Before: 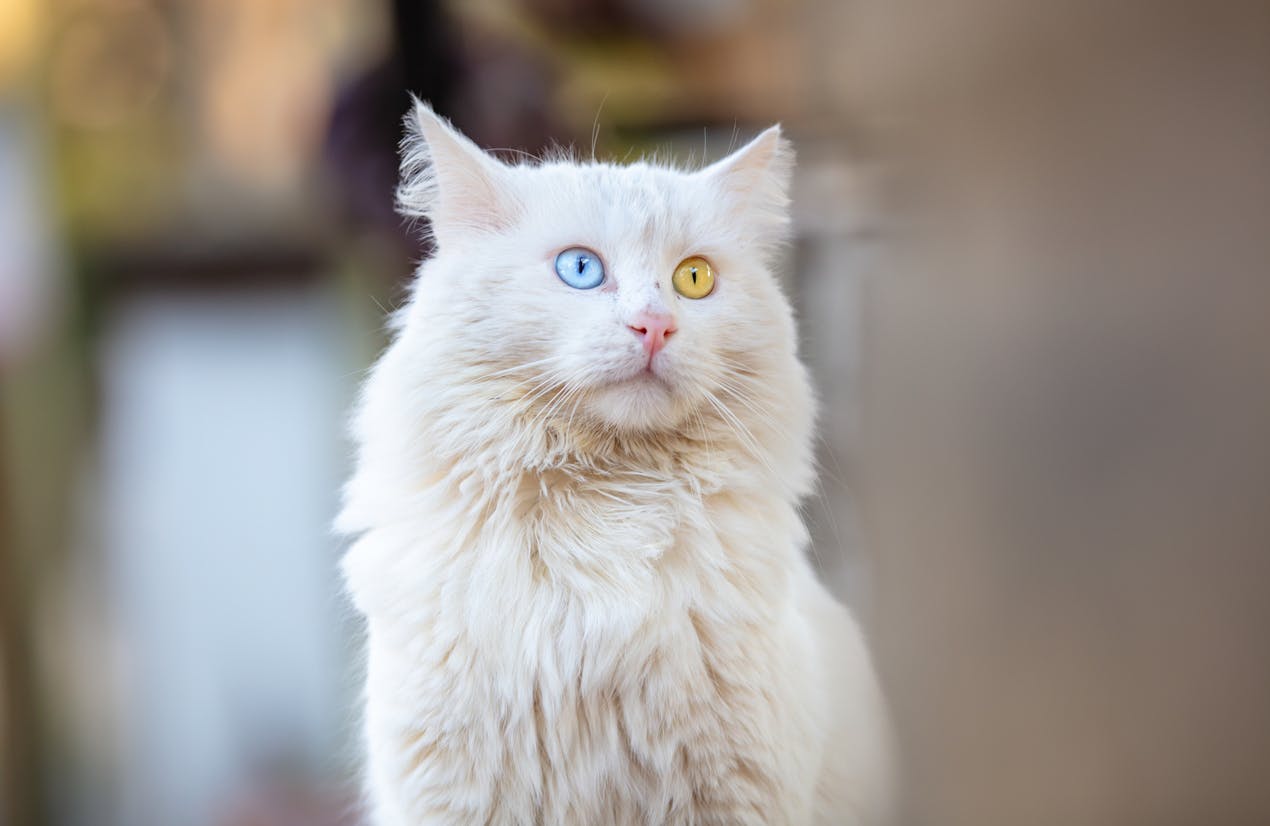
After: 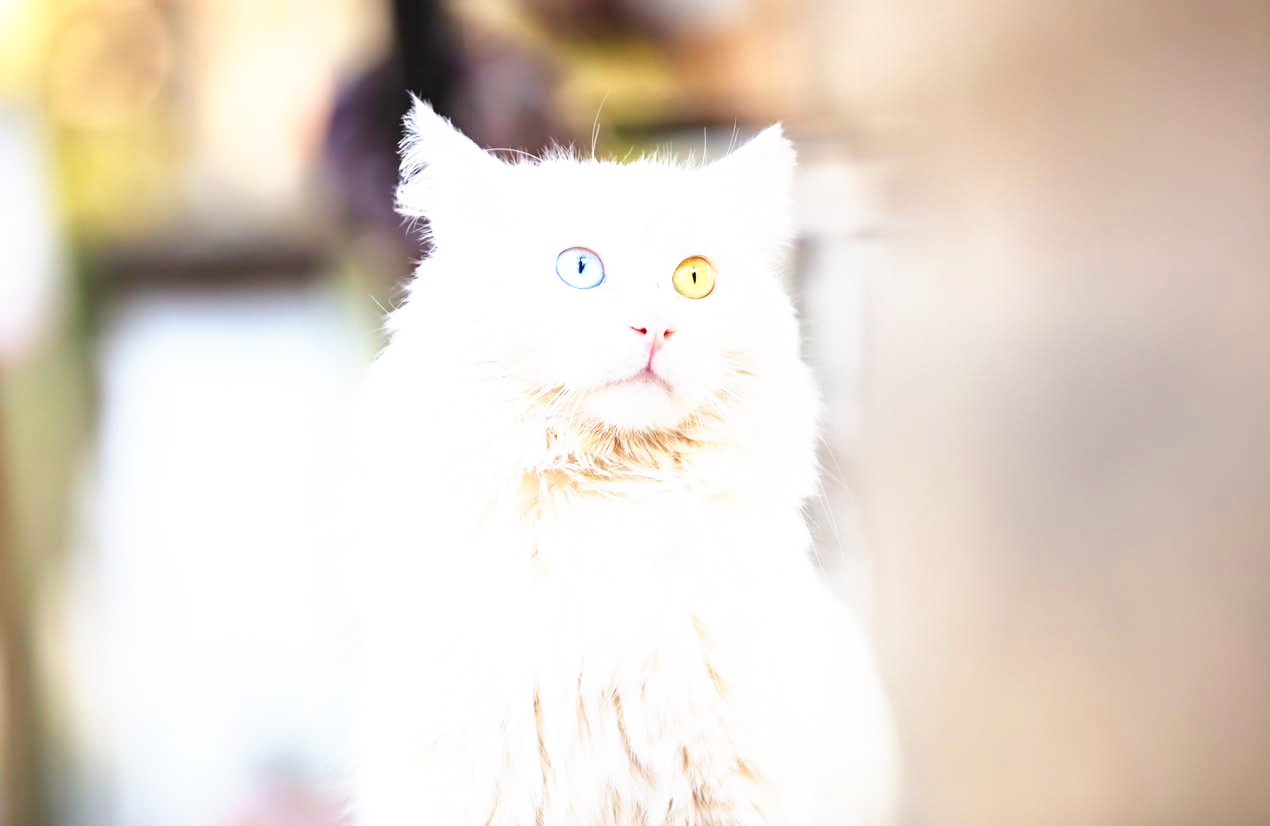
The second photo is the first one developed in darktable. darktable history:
base curve: curves: ch0 [(0, 0) (0.495, 0.917) (1, 1)], preserve colors none
exposure: exposure 0.574 EV, compensate highlight preservation false
